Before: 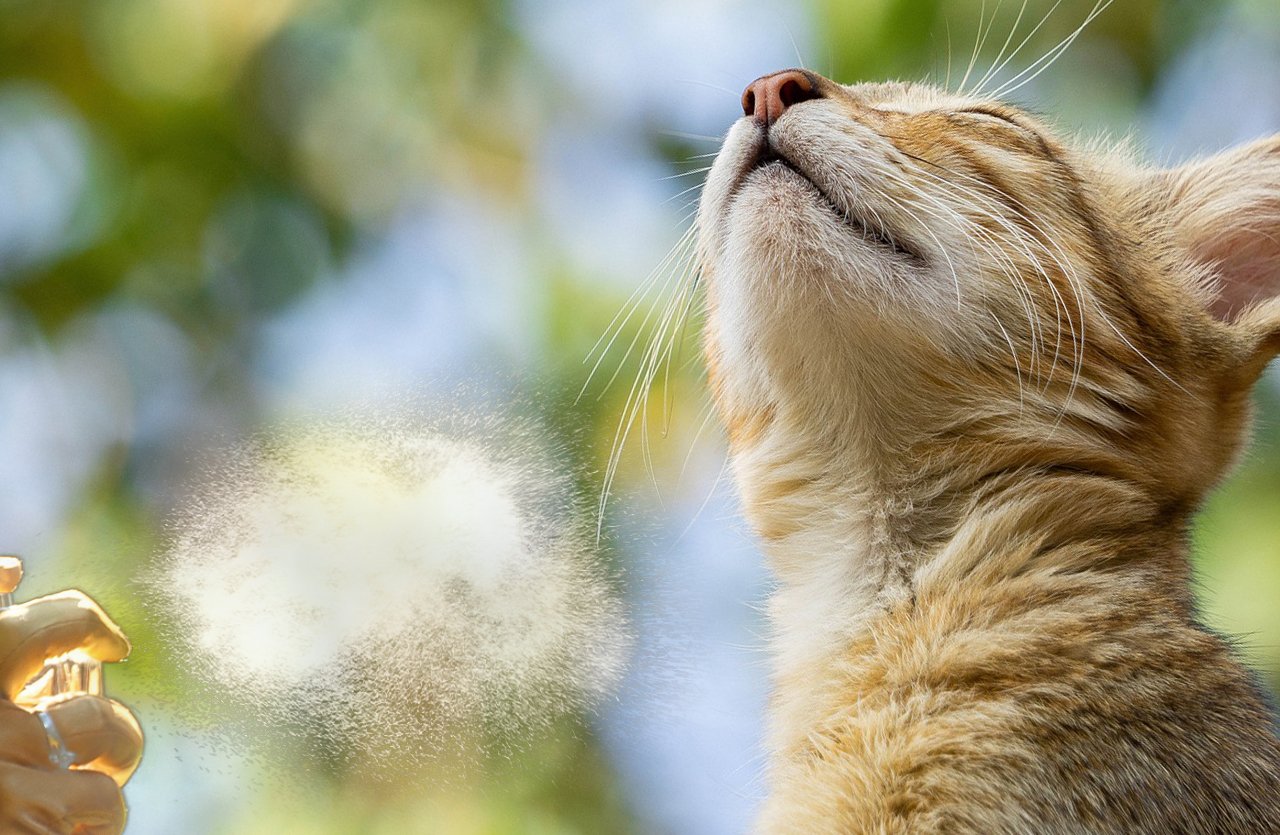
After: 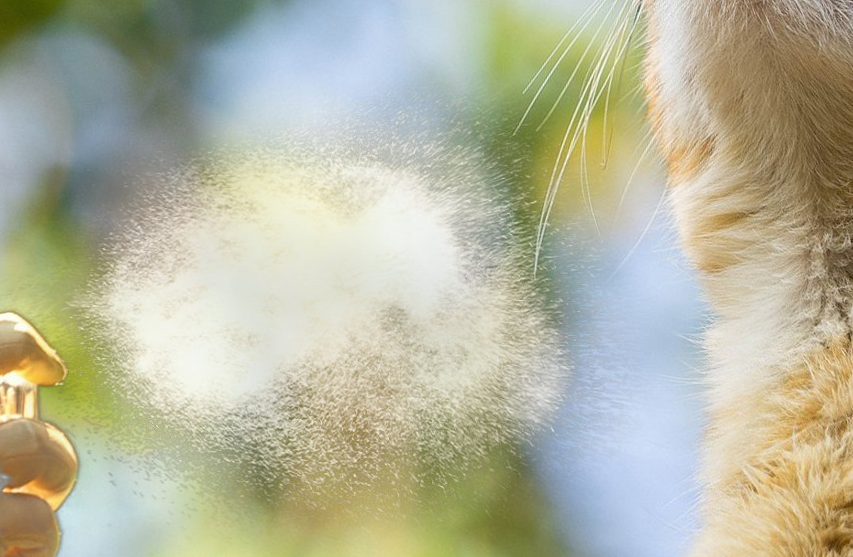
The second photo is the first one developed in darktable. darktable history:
crop and rotate: angle -0.82°, left 3.85%, top 31.828%, right 27.992%
tone equalizer: on, module defaults
